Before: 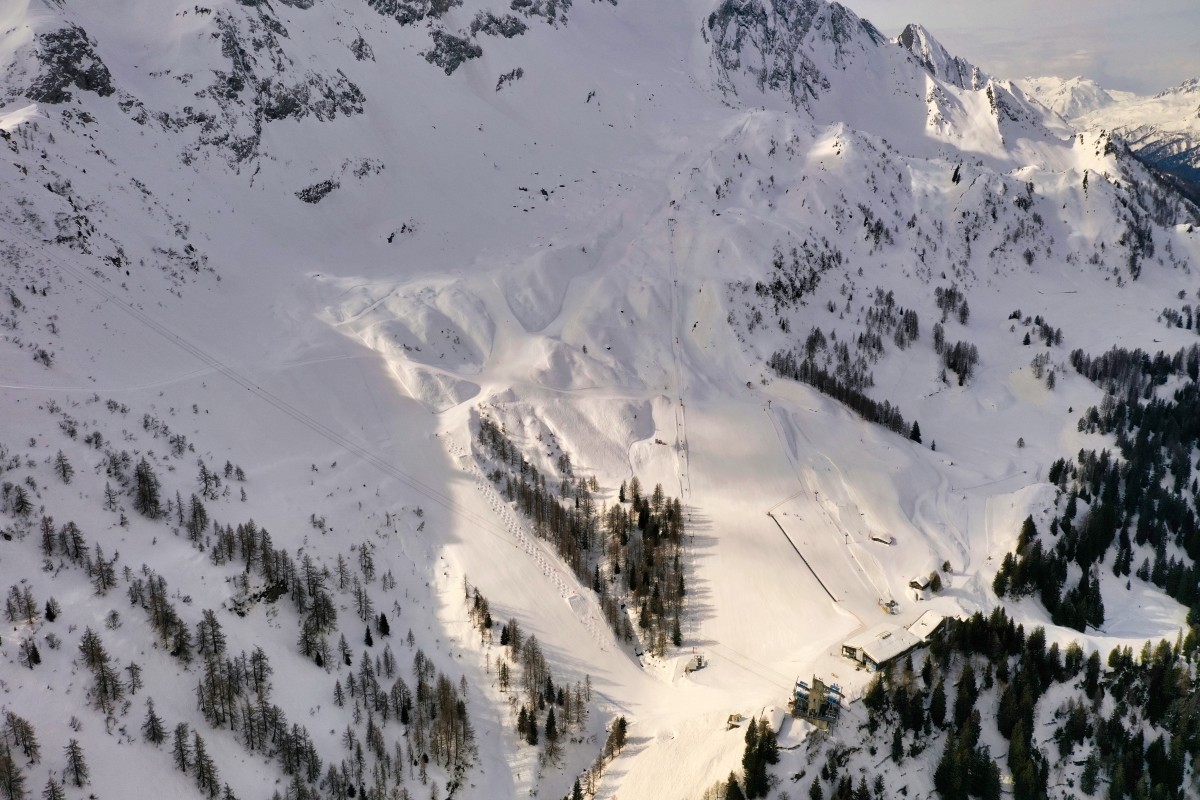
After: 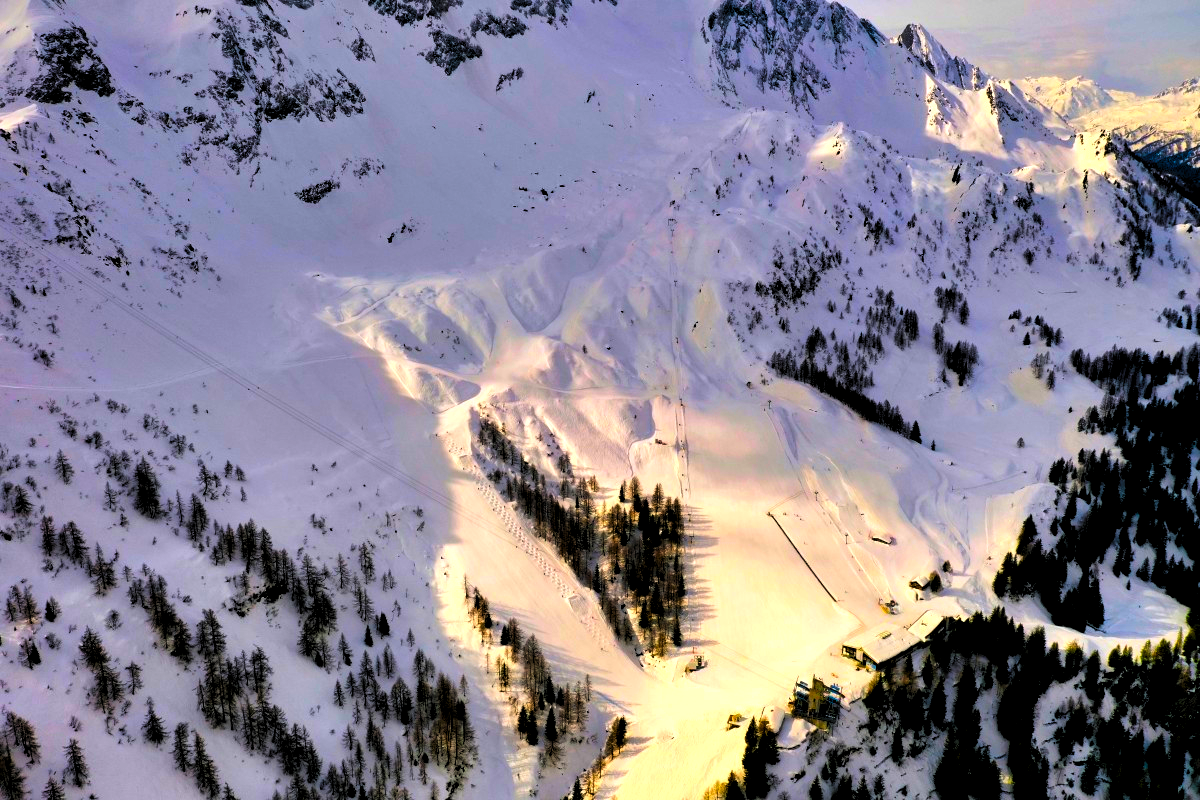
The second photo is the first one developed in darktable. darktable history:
levels: levels [0.182, 0.542, 0.902]
color correction: highlights b* -0.062, saturation 3
